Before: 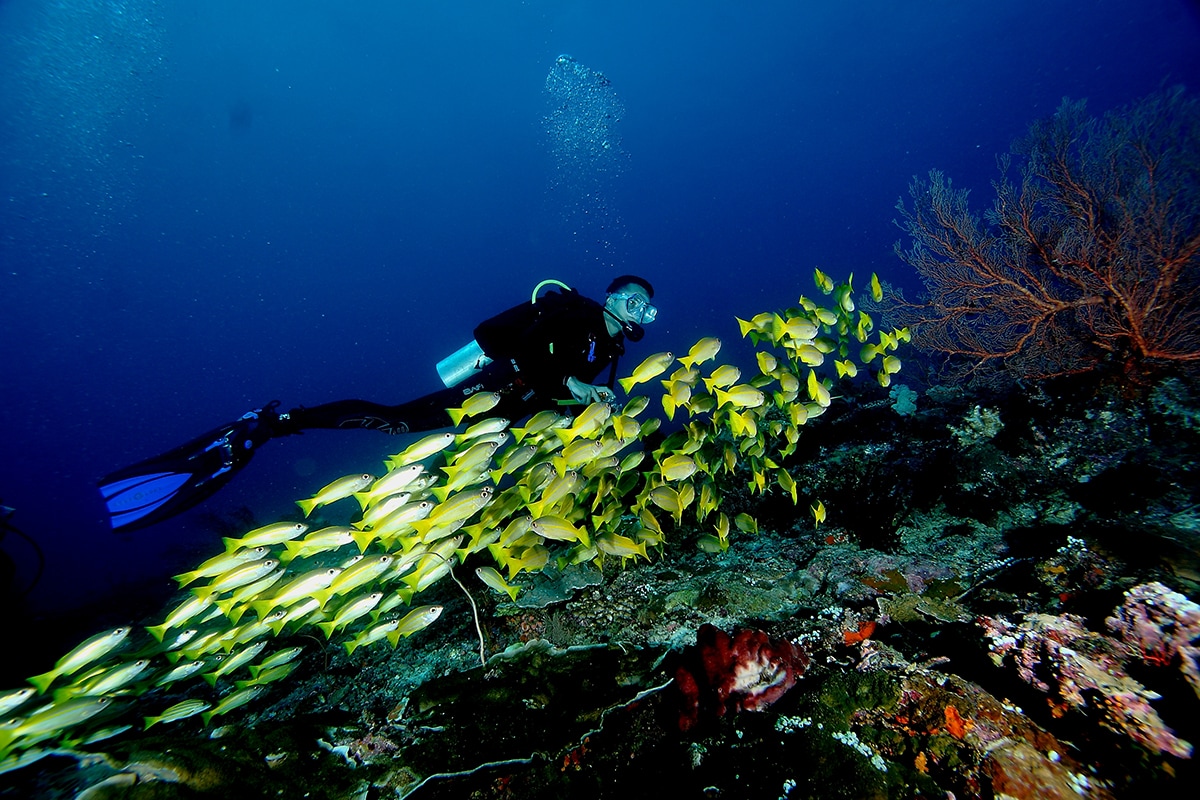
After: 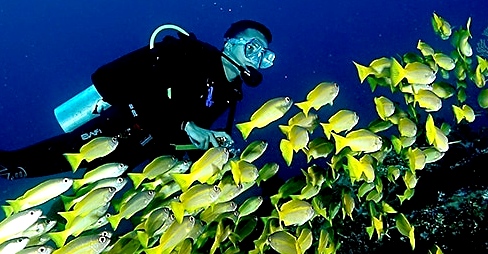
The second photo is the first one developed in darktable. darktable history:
haze removal: compatibility mode true, adaptive false
exposure: black level correction 0.004, exposure 0.421 EV, compensate highlight preservation false
sharpen: on, module defaults
crop: left 31.849%, top 31.903%, right 27.454%, bottom 36.177%
